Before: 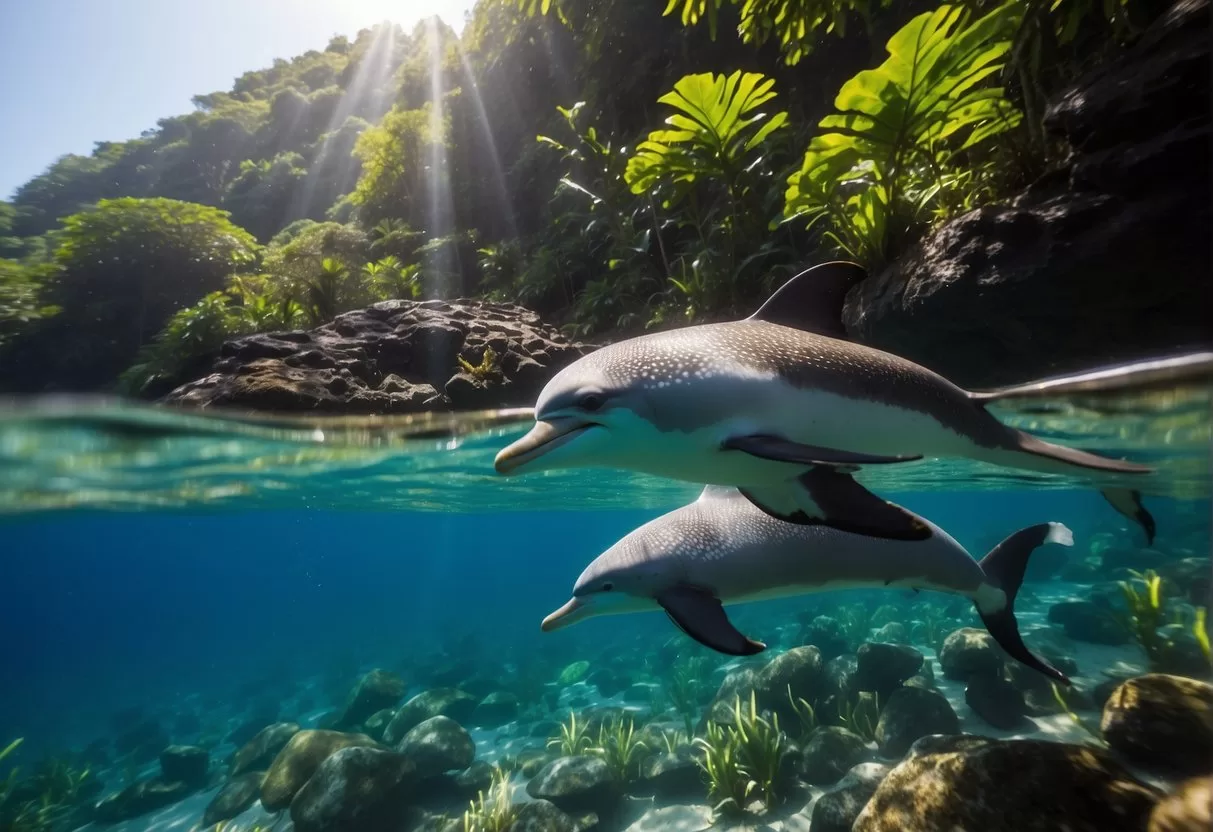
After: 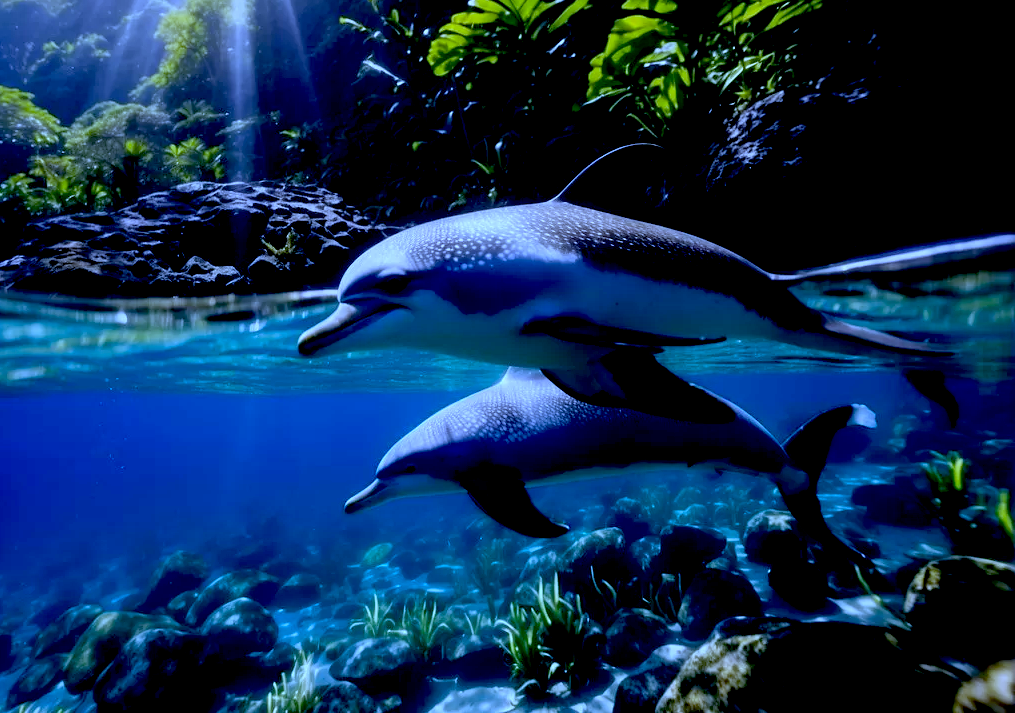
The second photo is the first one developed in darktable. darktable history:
white balance: red 0.766, blue 1.537
exposure: black level correction 0.056, exposure -0.039 EV, compensate highlight preservation false
crop: left 16.315%, top 14.246%
